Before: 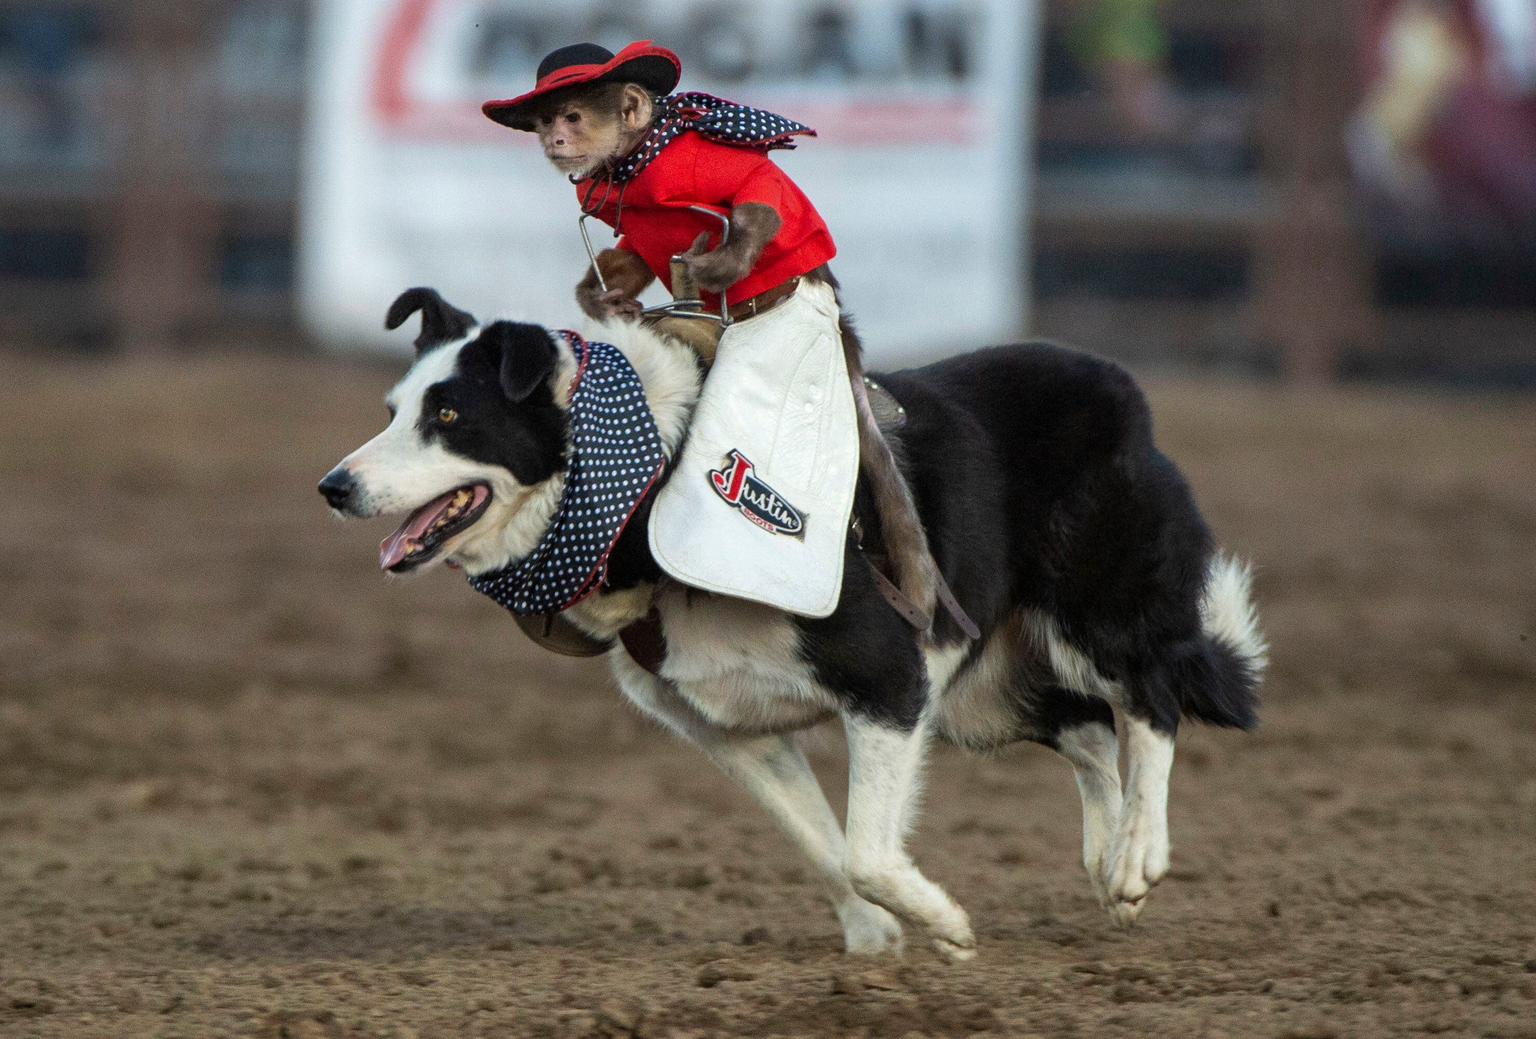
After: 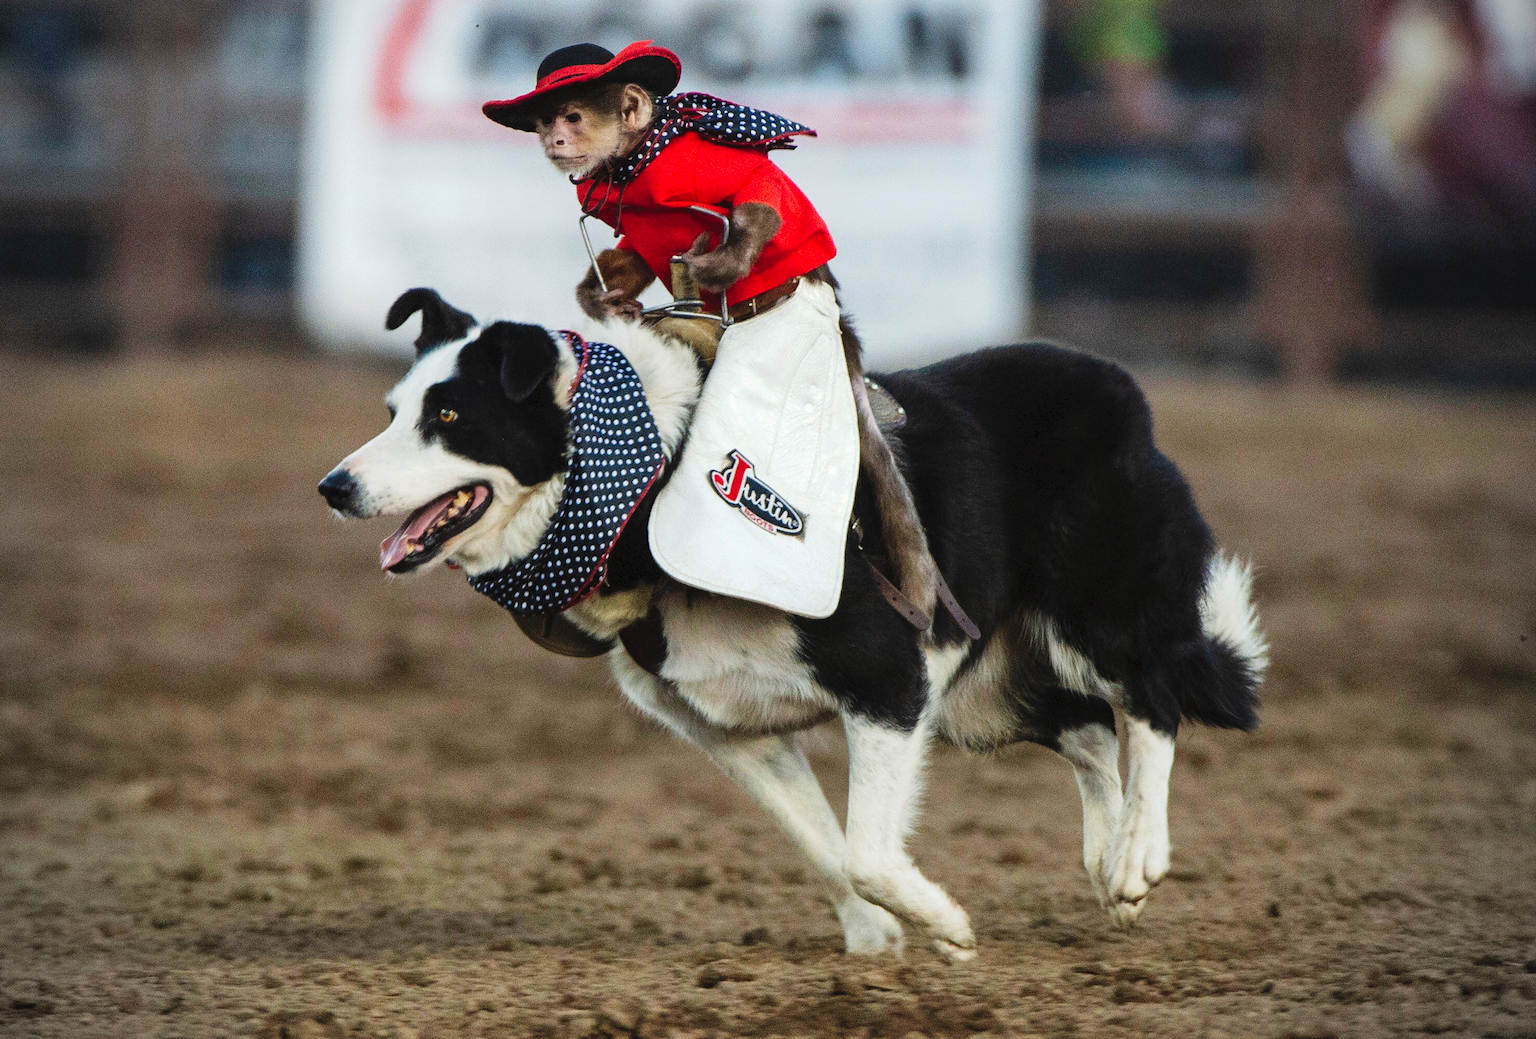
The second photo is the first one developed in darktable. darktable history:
vignetting: fall-off radius 45.88%
tone curve: curves: ch0 [(0, 0) (0.003, 0.042) (0.011, 0.043) (0.025, 0.047) (0.044, 0.059) (0.069, 0.07) (0.1, 0.085) (0.136, 0.107) (0.177, 0.139) (0.224, 0.185) (0.277, 0.258) (0.335, 0.34) (0.399, 0.434) (0.468, 0.526) (0.543, 0.623) (0.623, 0.709) (0.709, 0.794) (0.801, 0.866) (0.898, 0.919) (1, 1)], preserve colors none
